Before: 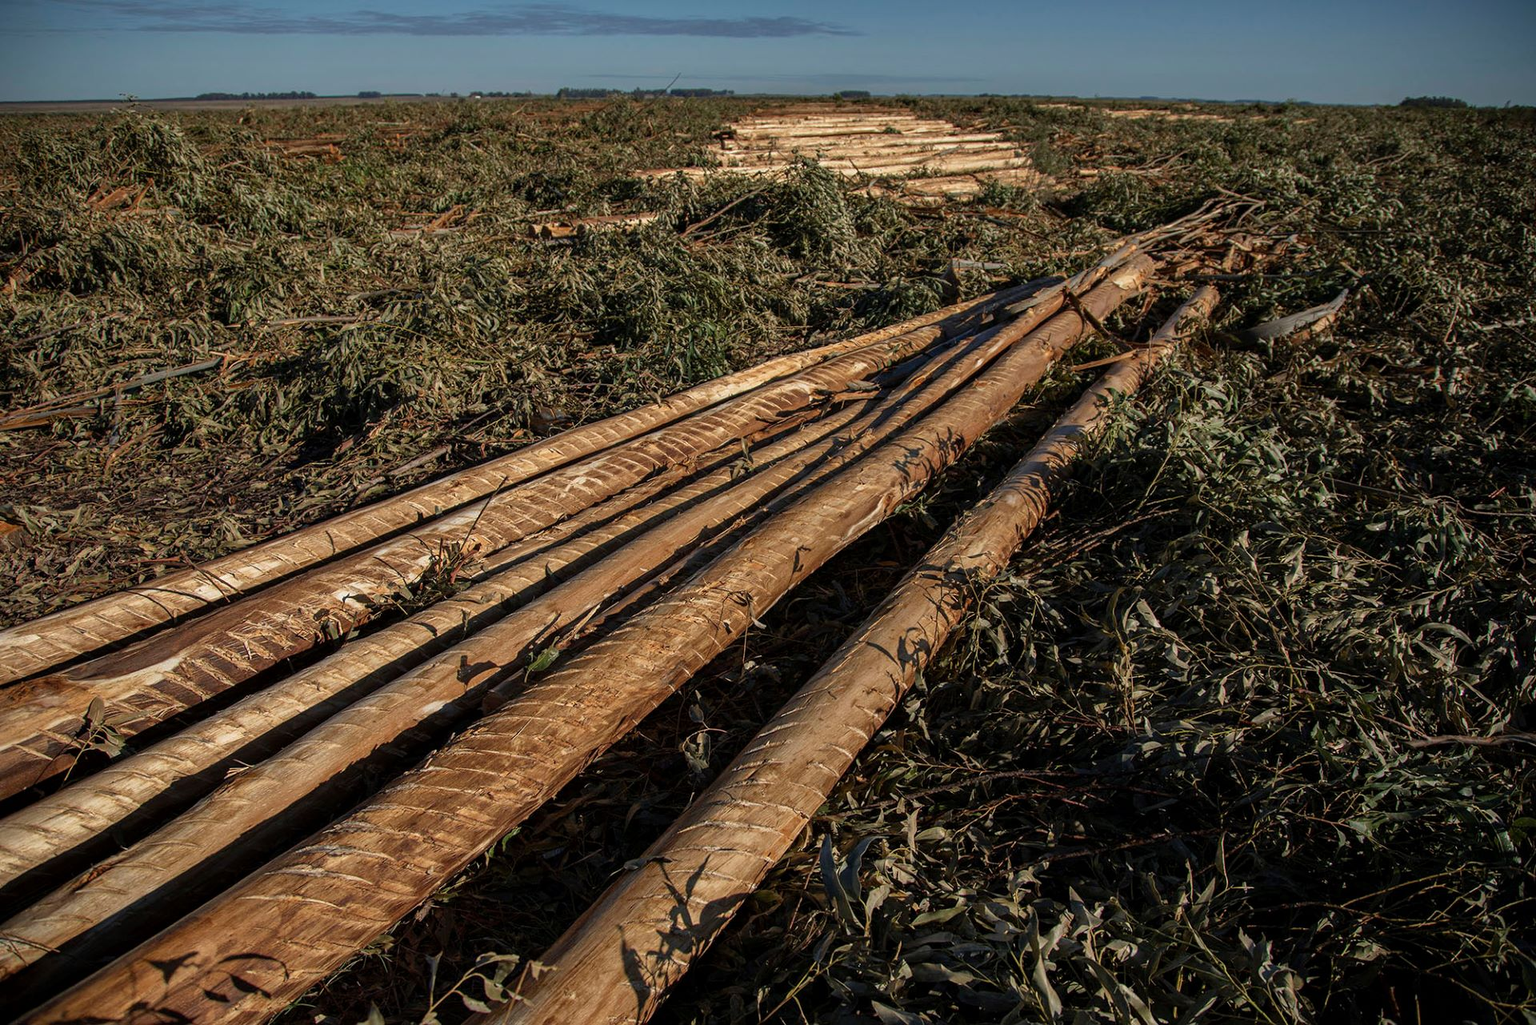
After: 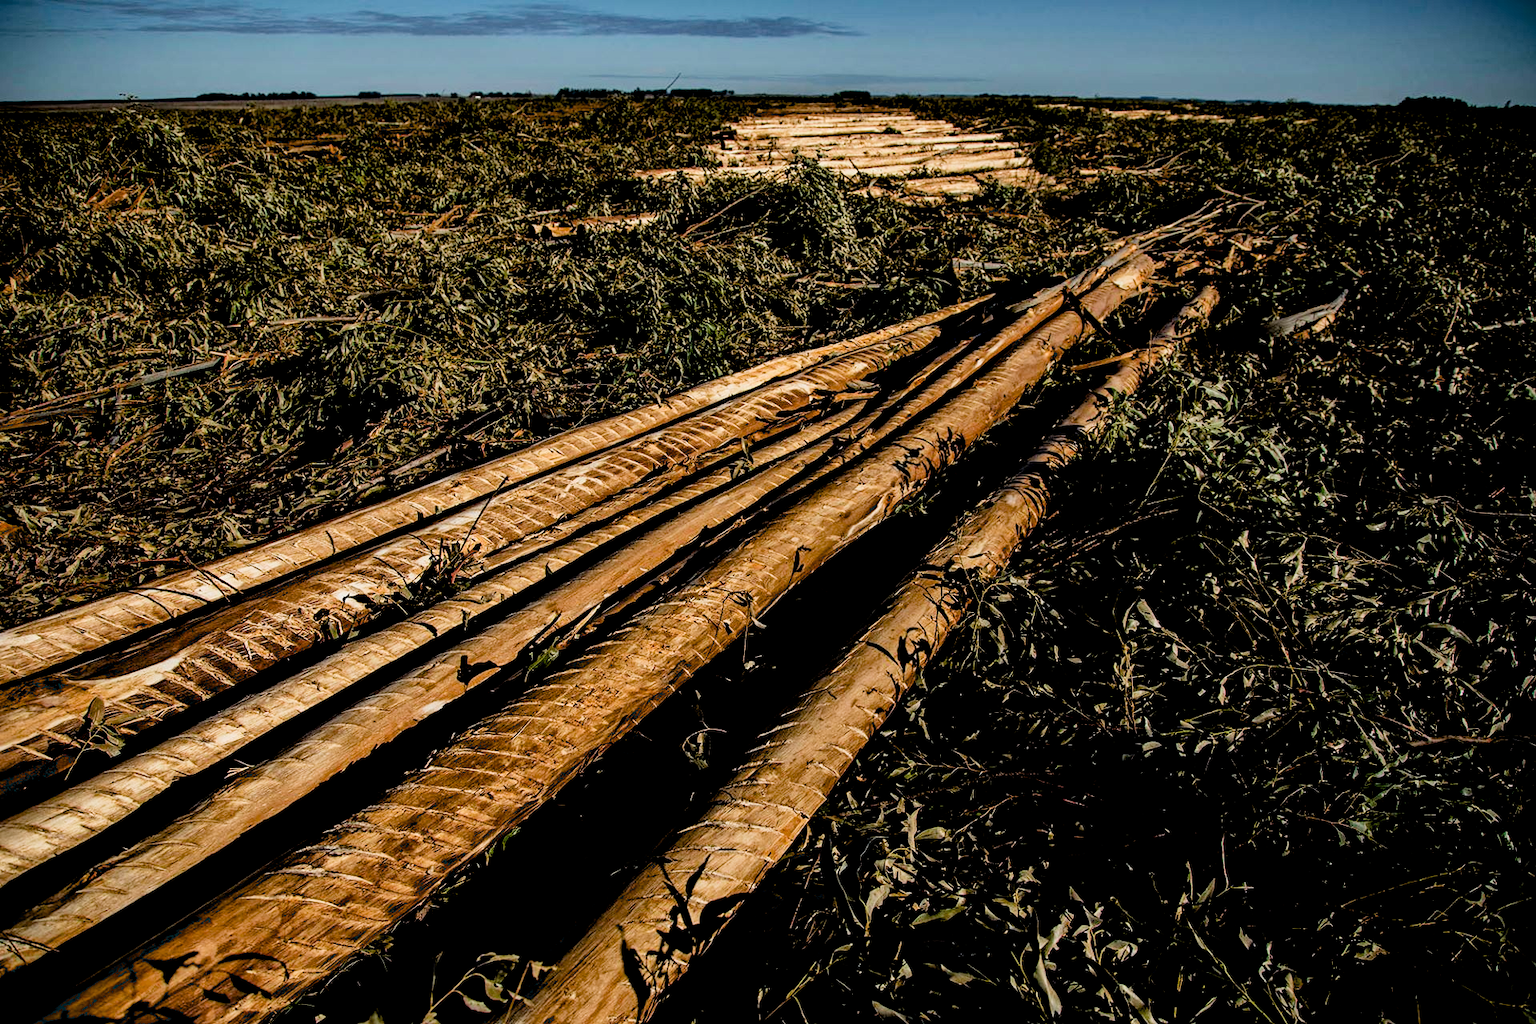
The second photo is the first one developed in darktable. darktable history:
tone equalizer: on, module defaults
local contrast: mode bilateral grid, contrast 20, coarseness 51, detail 120%, midtone range 0.2
filmic rgb: black relative exposure -5.02 EV, white relative exposure 4 EV, threshold 6 EV, hardness 2.9, contrast 1.297, highlights saturation mix -28.55%, enable highlight reconstruction true
exposure: black level correction 0.041, exposure 0.5 EV, compensate highlight preservation false
